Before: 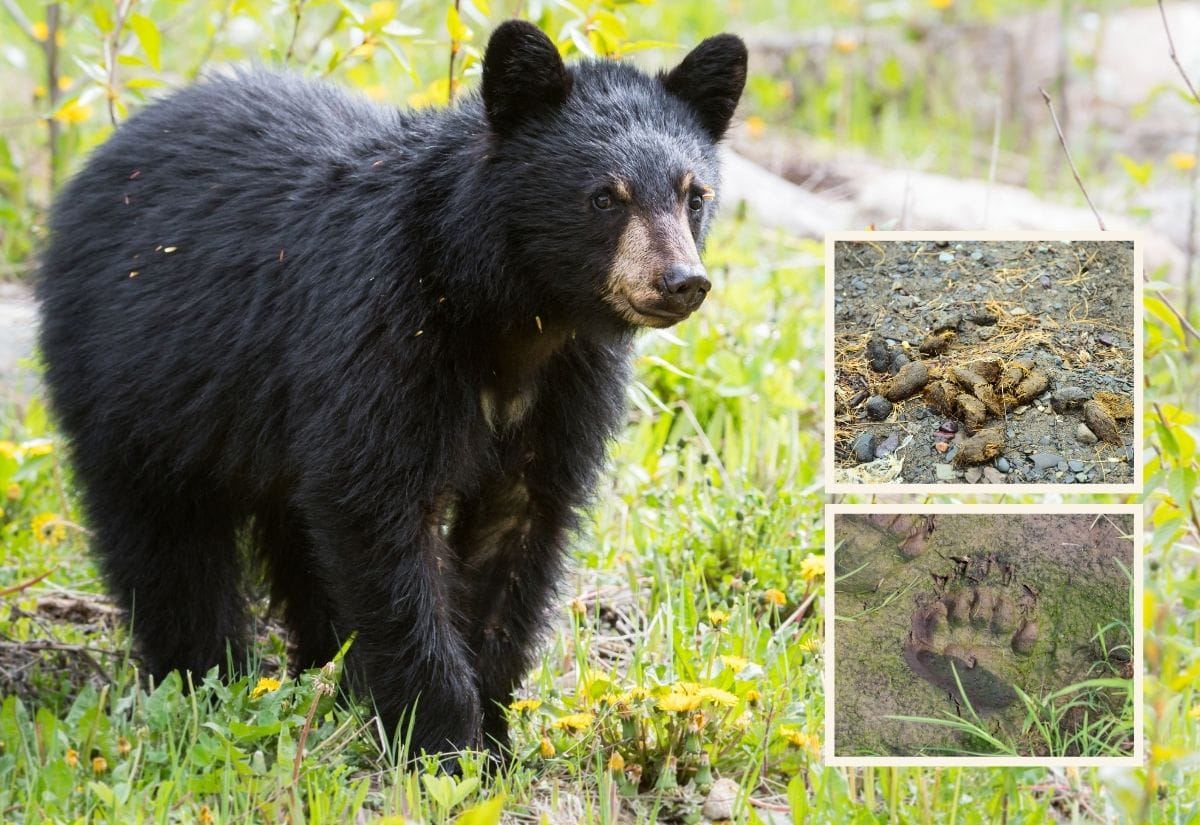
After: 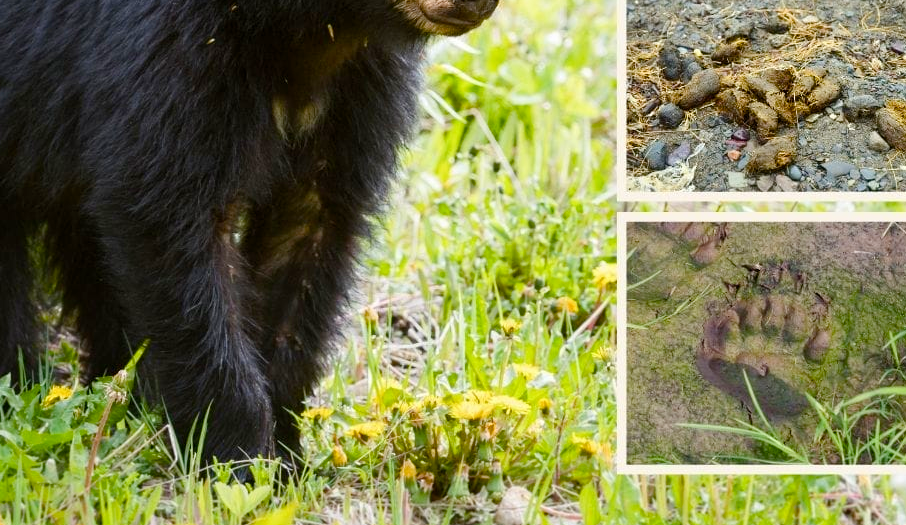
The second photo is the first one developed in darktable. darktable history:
color balance rgb: shadows fall-off 100.586%, perceptual saturation grading › global saturation 20%, perceptual saturation grading › highlights -24.764%, perceptual saturation grading › shadows 49.601%, mask middle-gray fulcrum 22.879%
crop and rotate: left 17.376%, top 35.439%, right 7.098%, bottom 0.918%
